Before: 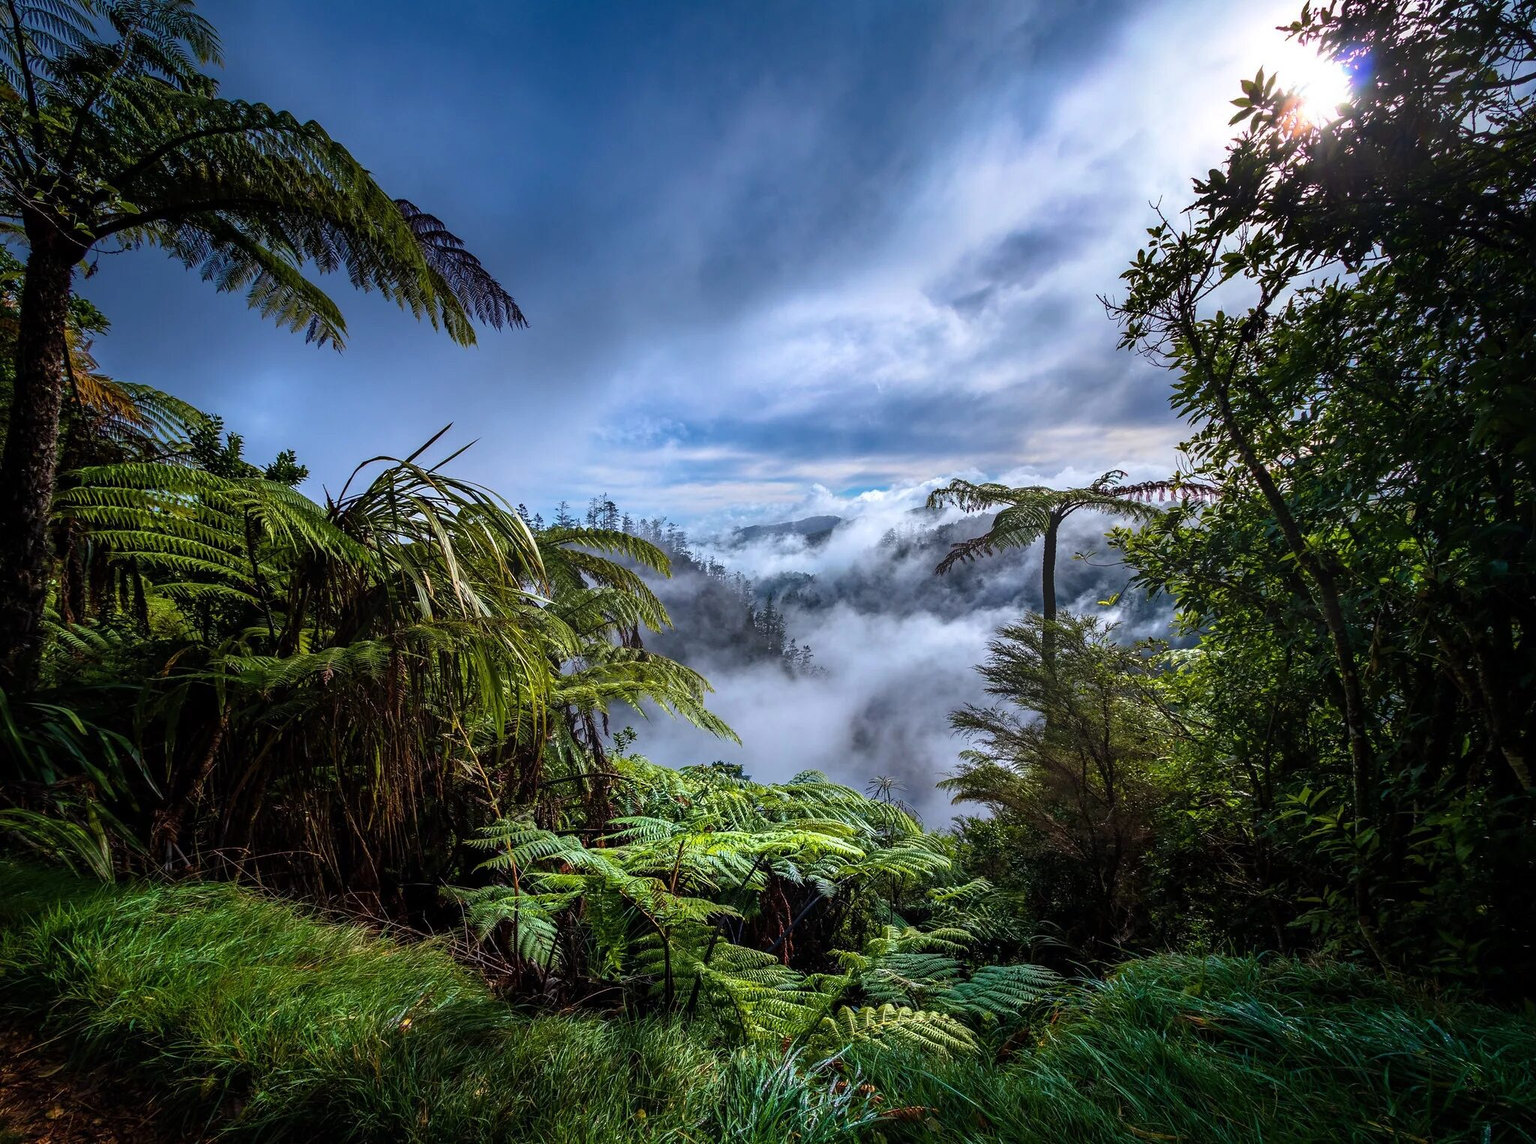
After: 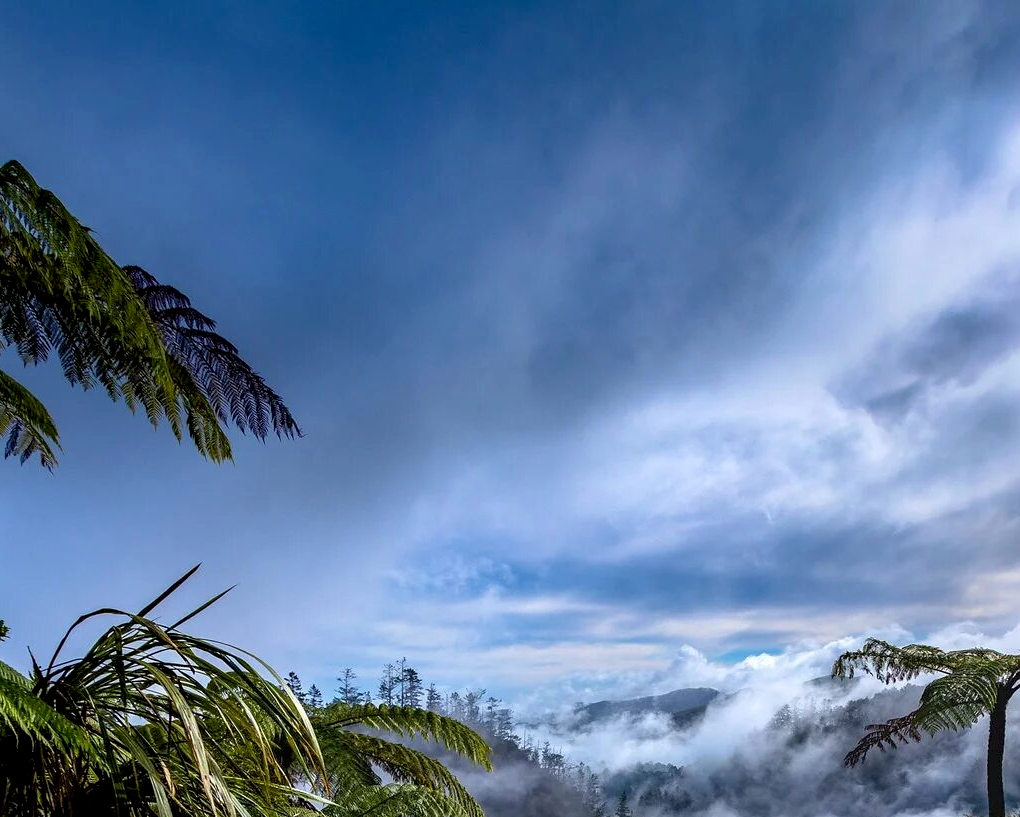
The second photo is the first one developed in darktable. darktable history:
crop: left 19.72%, right 30.473%, bottom 46.457%
exposure: black level correction 0.006, compensate exposure bias true, compensate highlight preservation false
